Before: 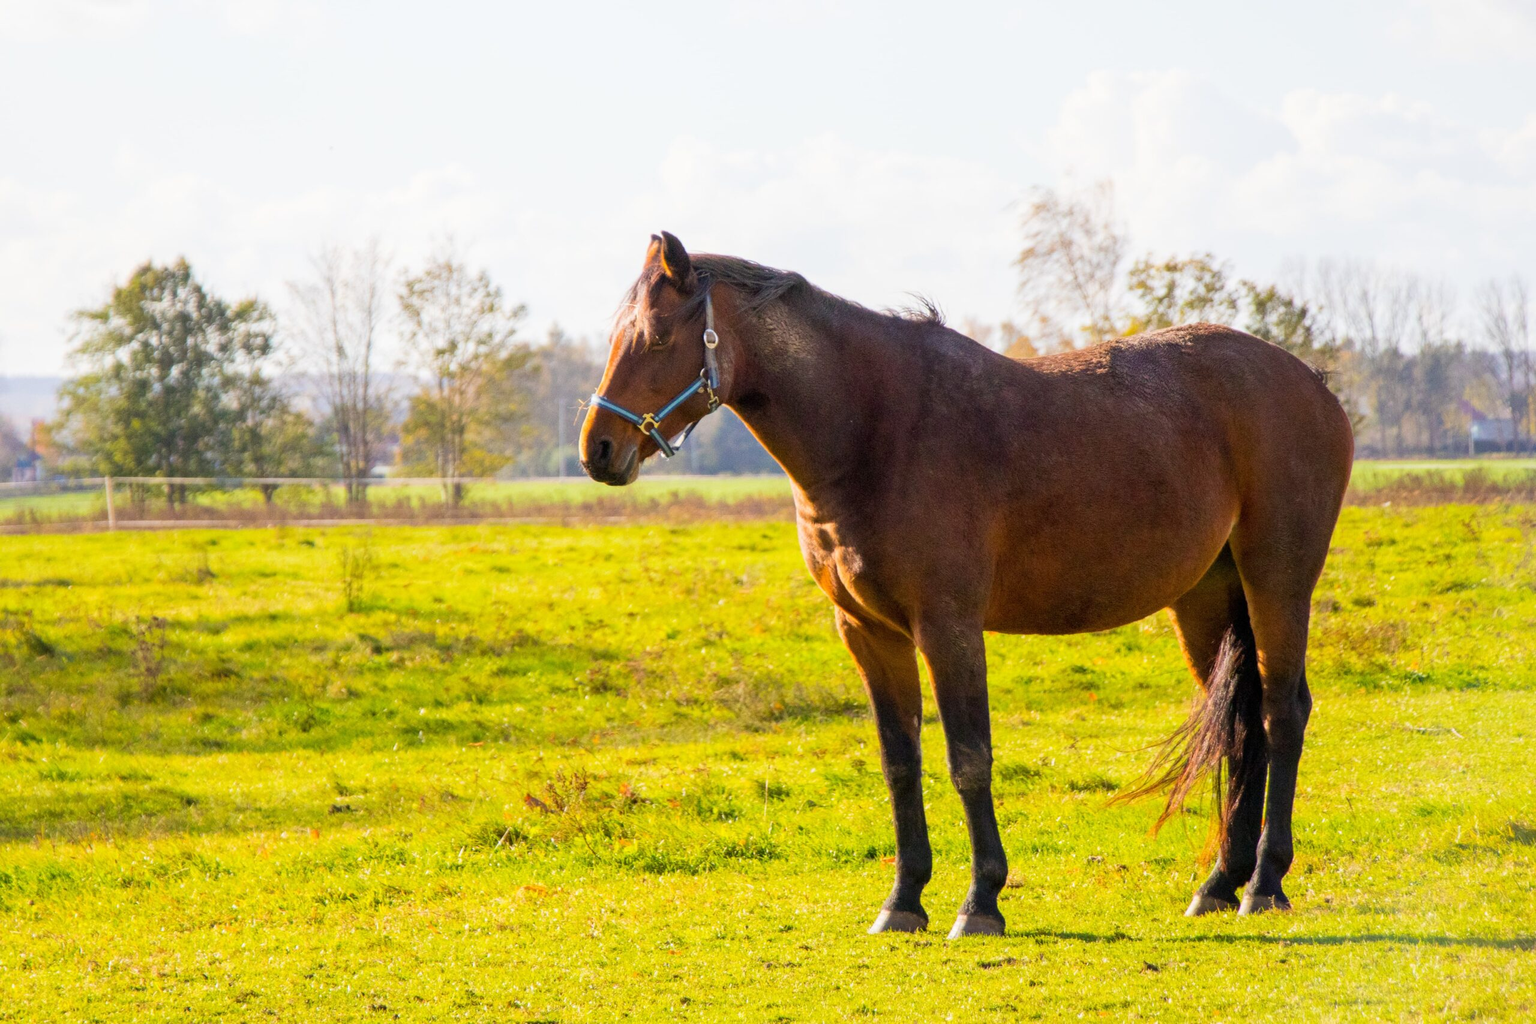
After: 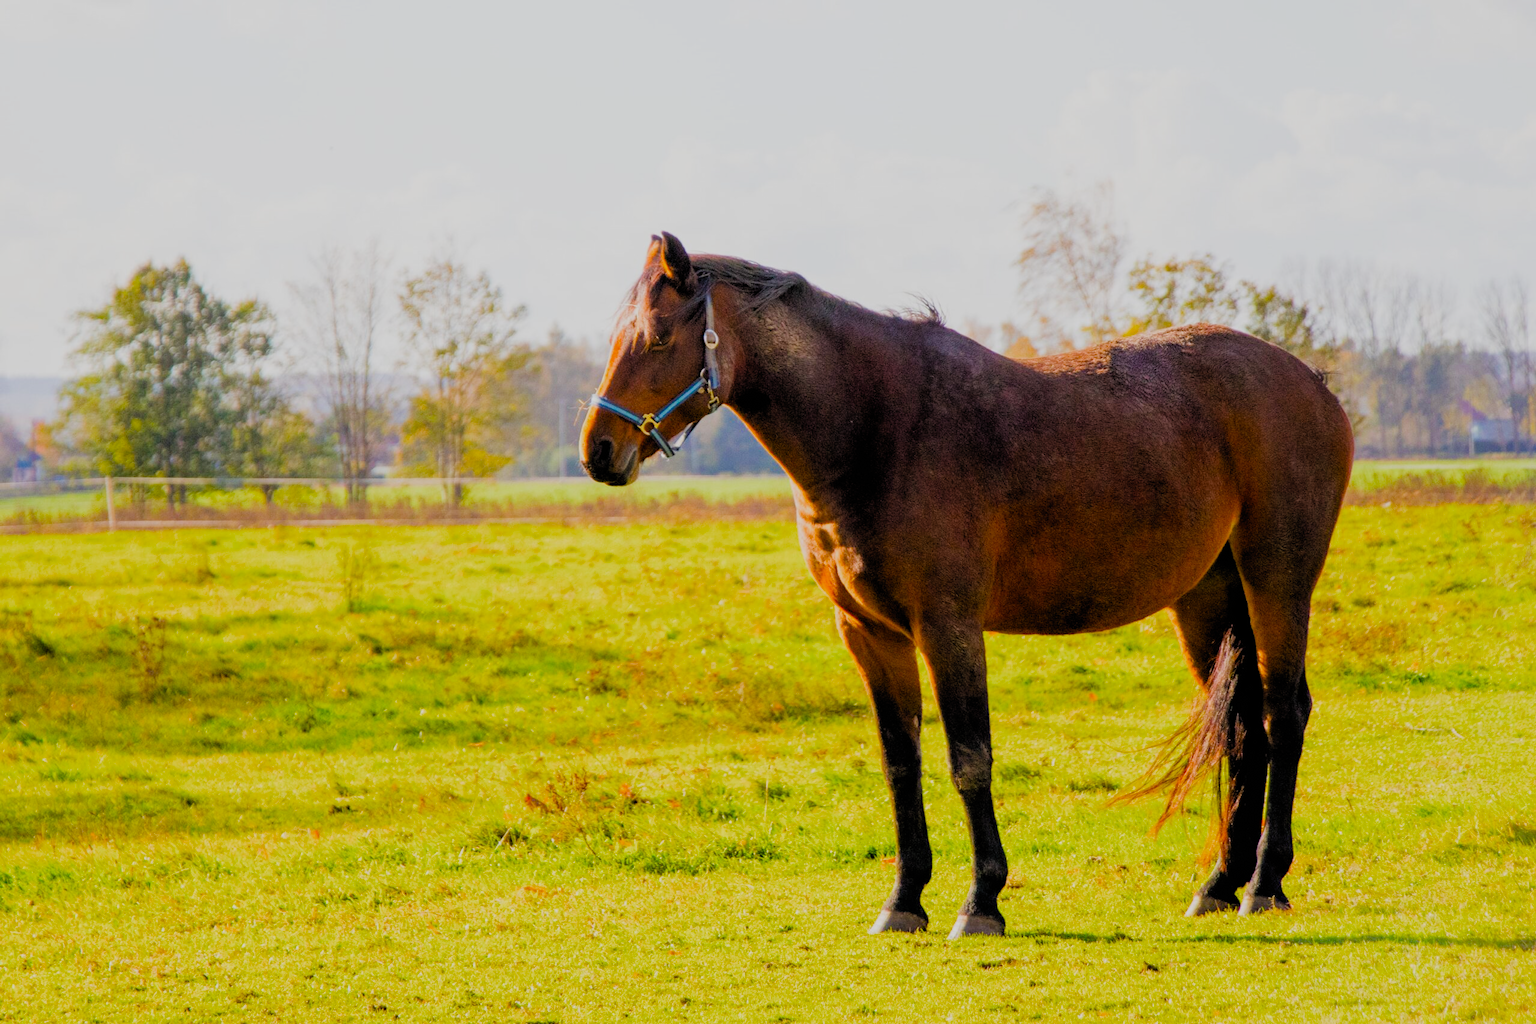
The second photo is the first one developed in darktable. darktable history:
exposure: exposure 0.191 EV, compensate highlight preservation false
filmic rgb: black relative exposure -4.4 EV, white relative exposure 5 EV, threshold 3 EV, hardness 2.23, latitude 40.06%, contrast 1.15, highlights saturation mix 10%, shadows ↔ highlights balance 1.04%, preserve chrominance RGB euclidean norm (legacy), color science v4 (2020), enable highlight reconstruction true
